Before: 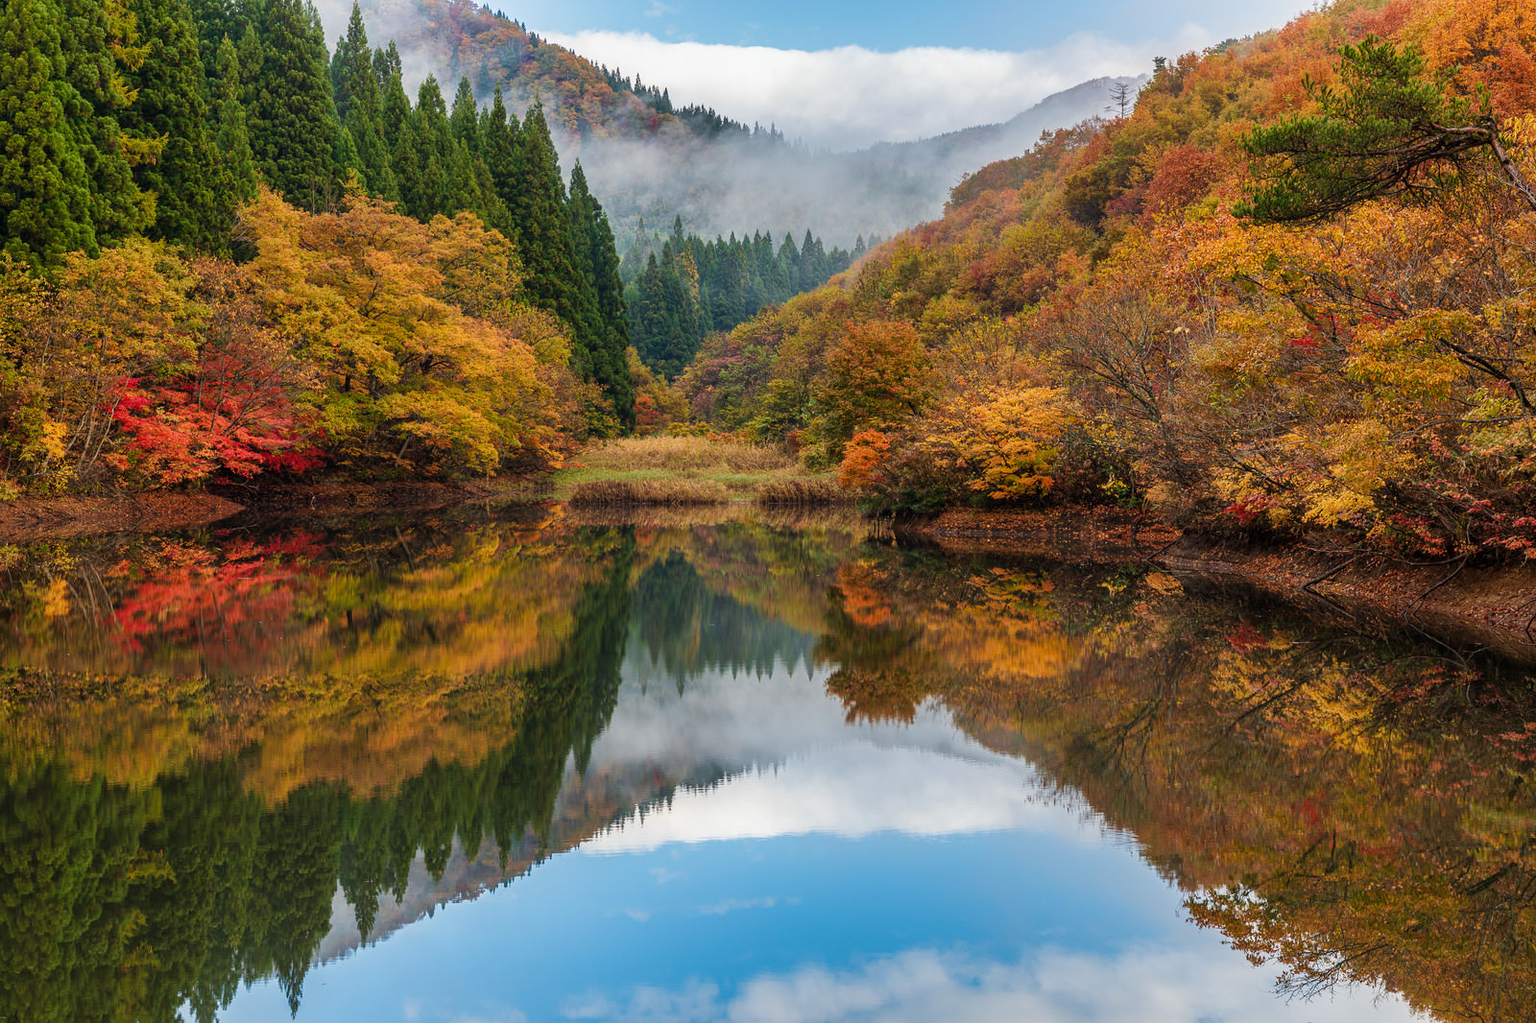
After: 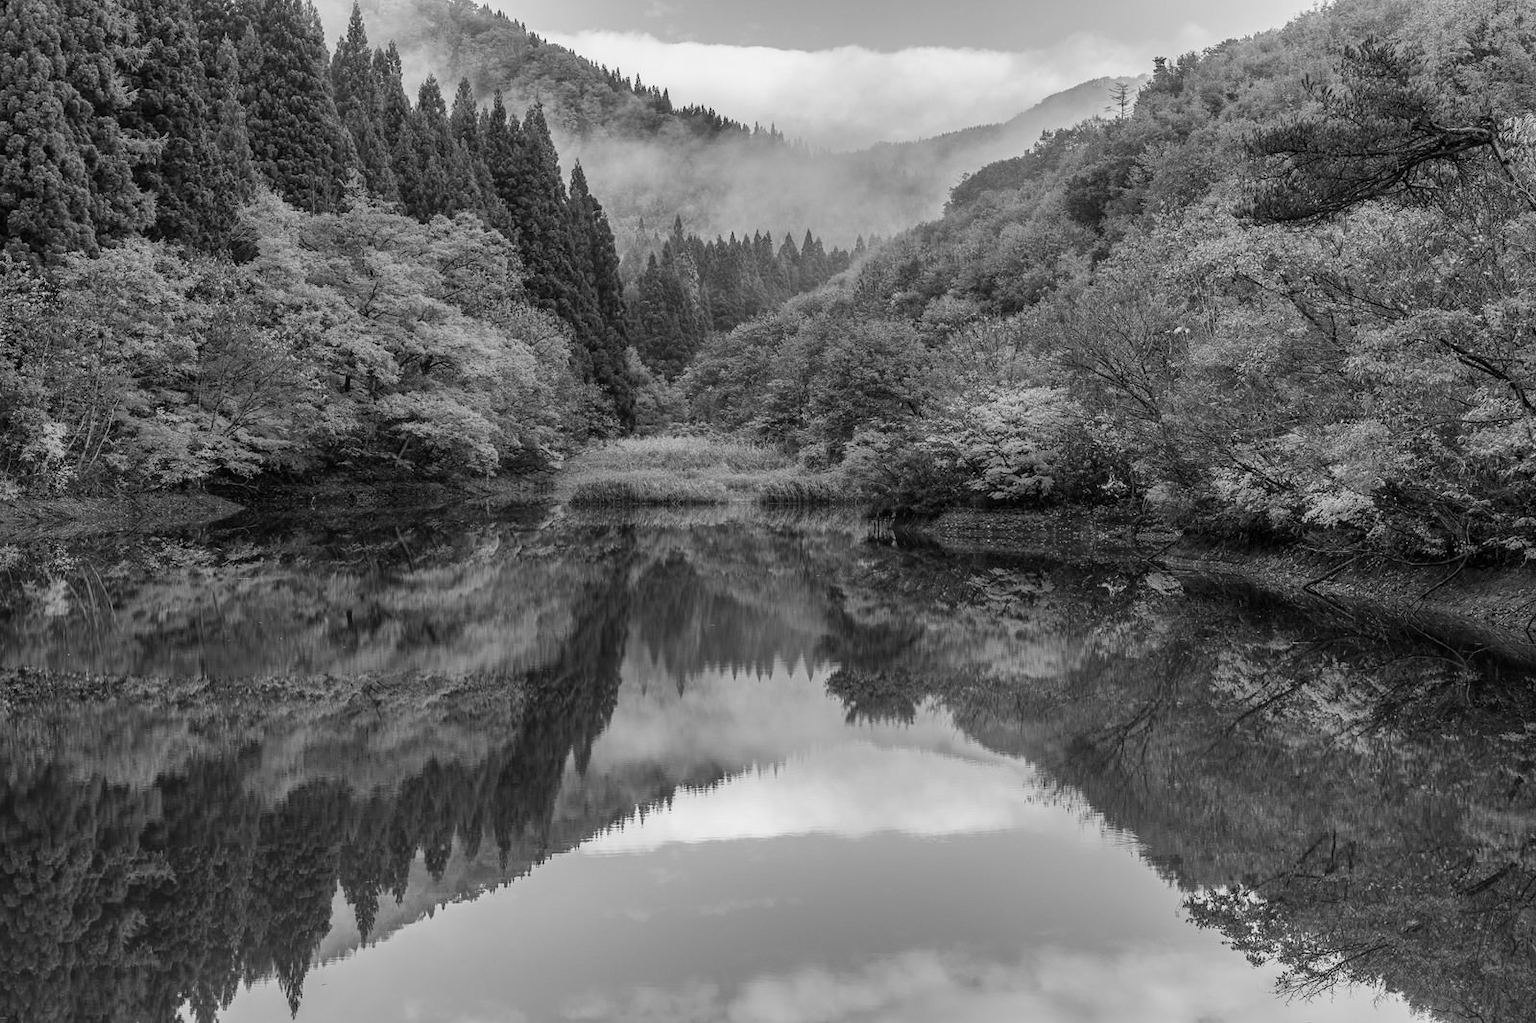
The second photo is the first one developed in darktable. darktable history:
monochrome: a 32, b 64, size 2.3
